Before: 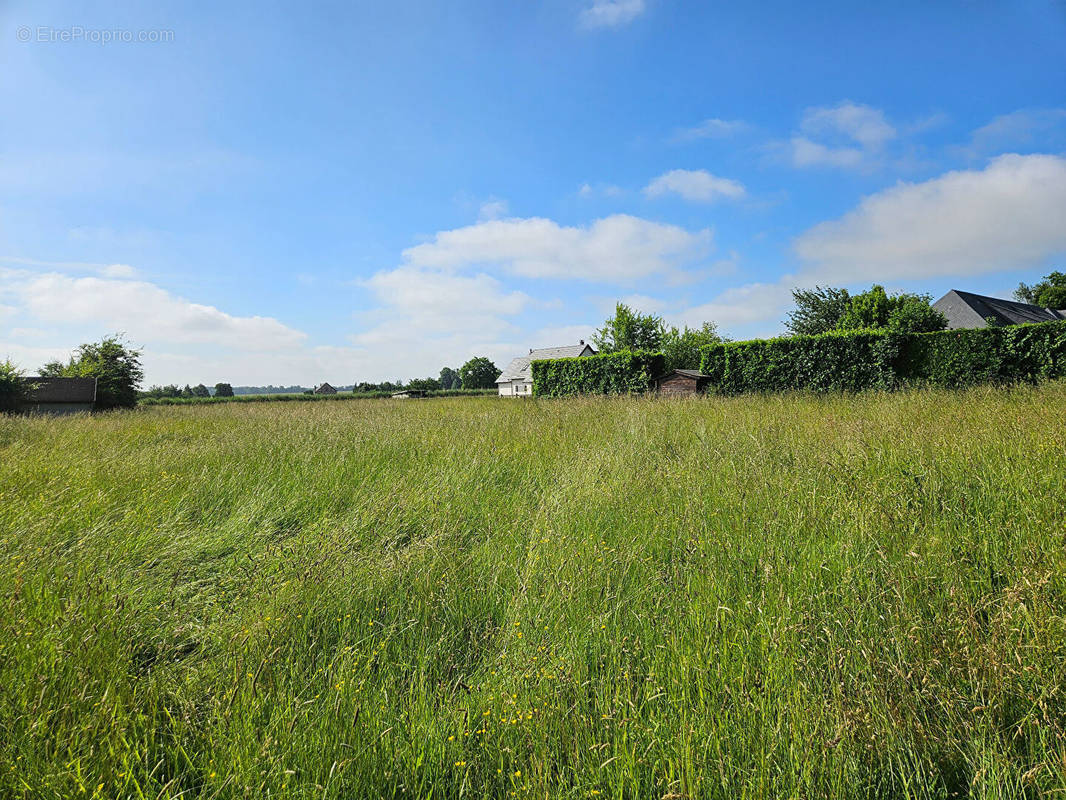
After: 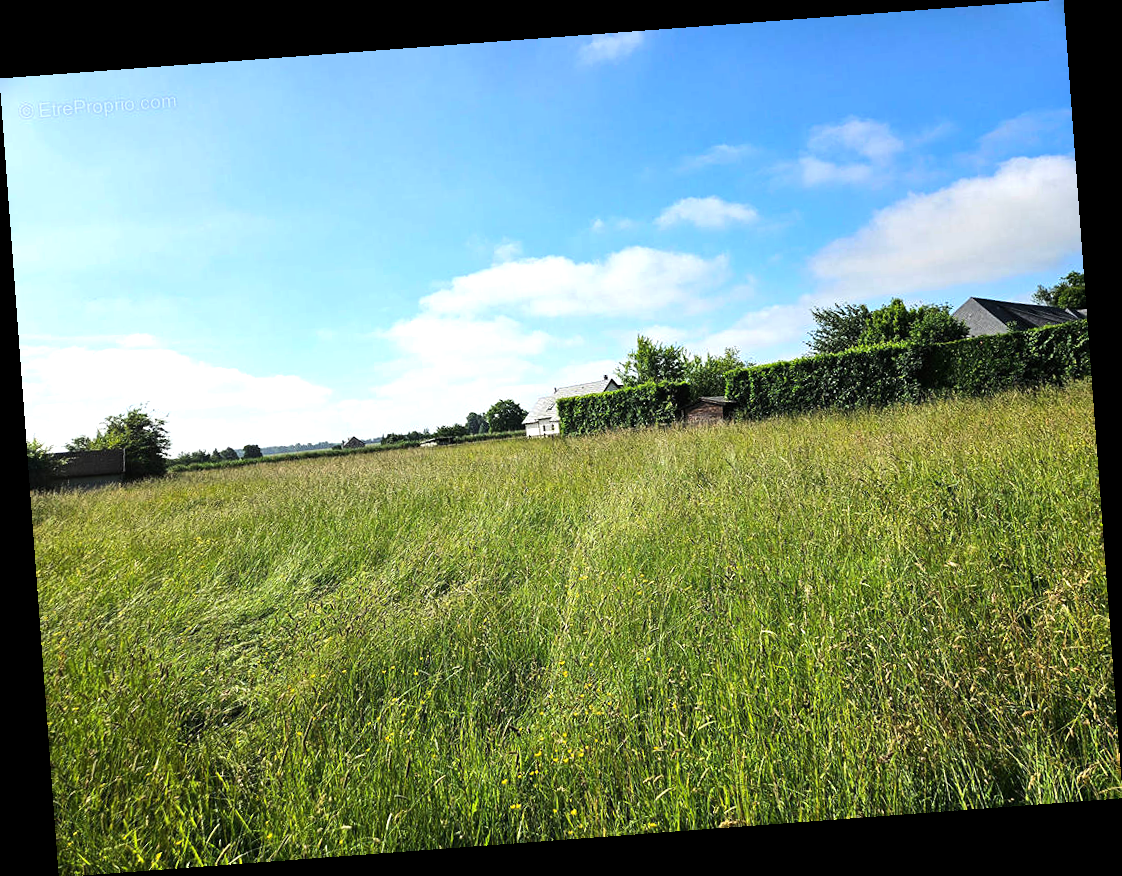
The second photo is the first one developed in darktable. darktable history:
tone equalizer: -8 EV -0.75 EV, -7 EV -0.7 EV, -6 EV -0.6 EV, -5 EV -0.4 EV, -3 EV 0.4 EV, -2 EV 0.6 EV, -1 EV 0.7 EV, +0 EV 0.75 EV, edges refinement/feathering 500, mask exposure compensation -1.57 EV, preserve details no
rotate and perspective: rotation -4.25°, automatic cropping off
